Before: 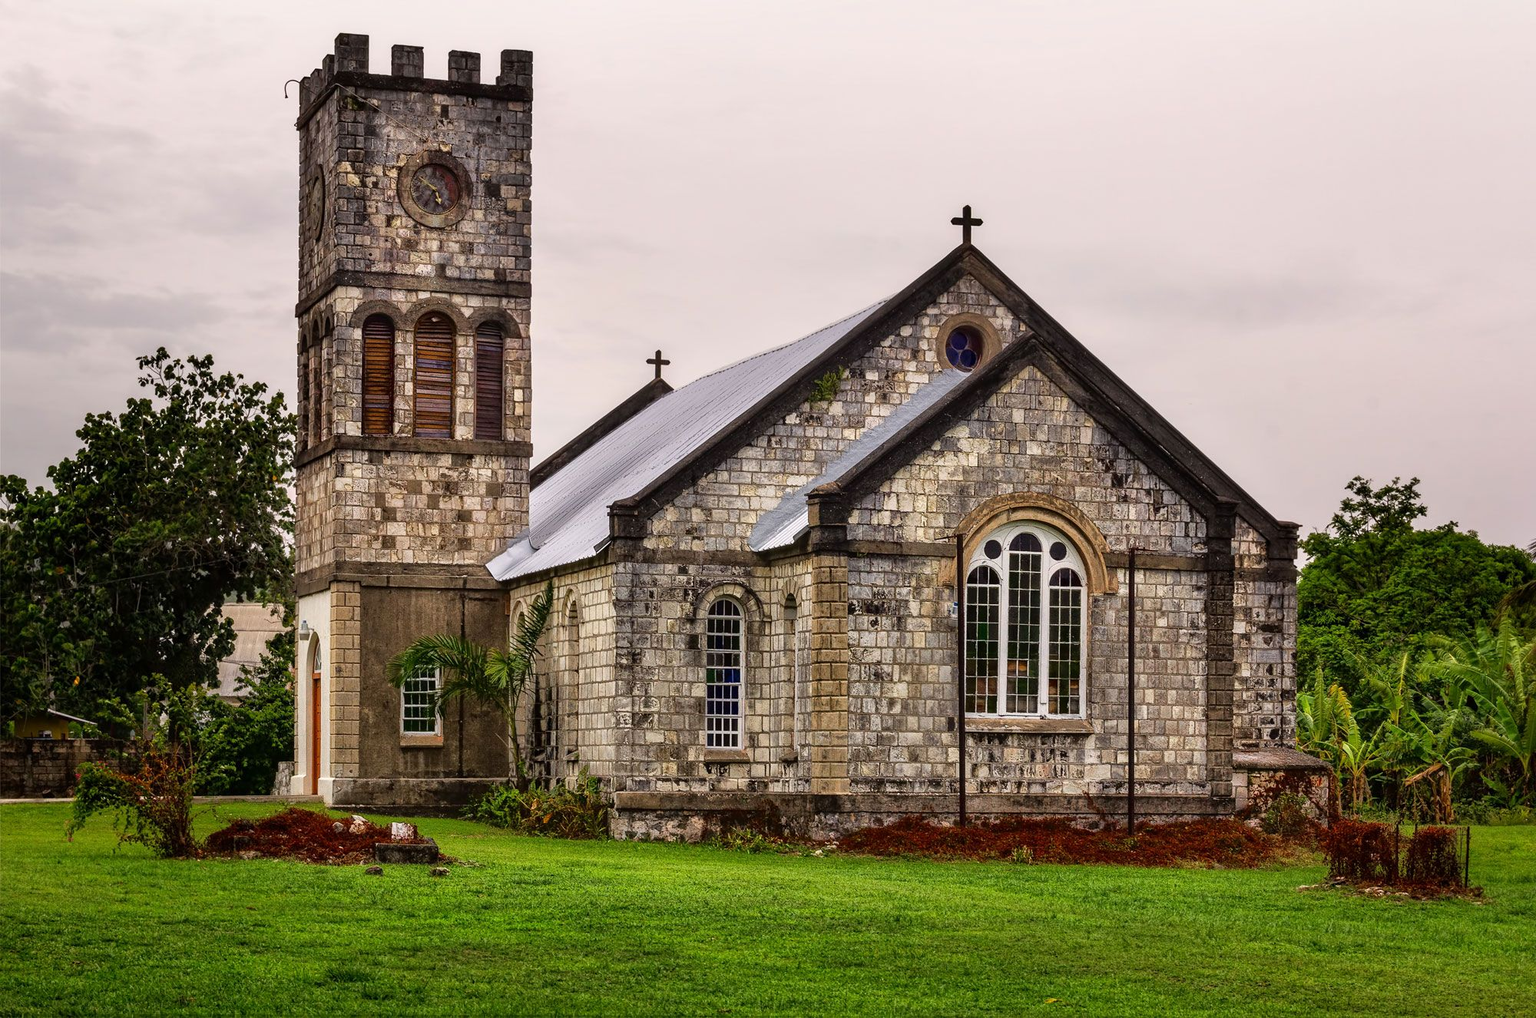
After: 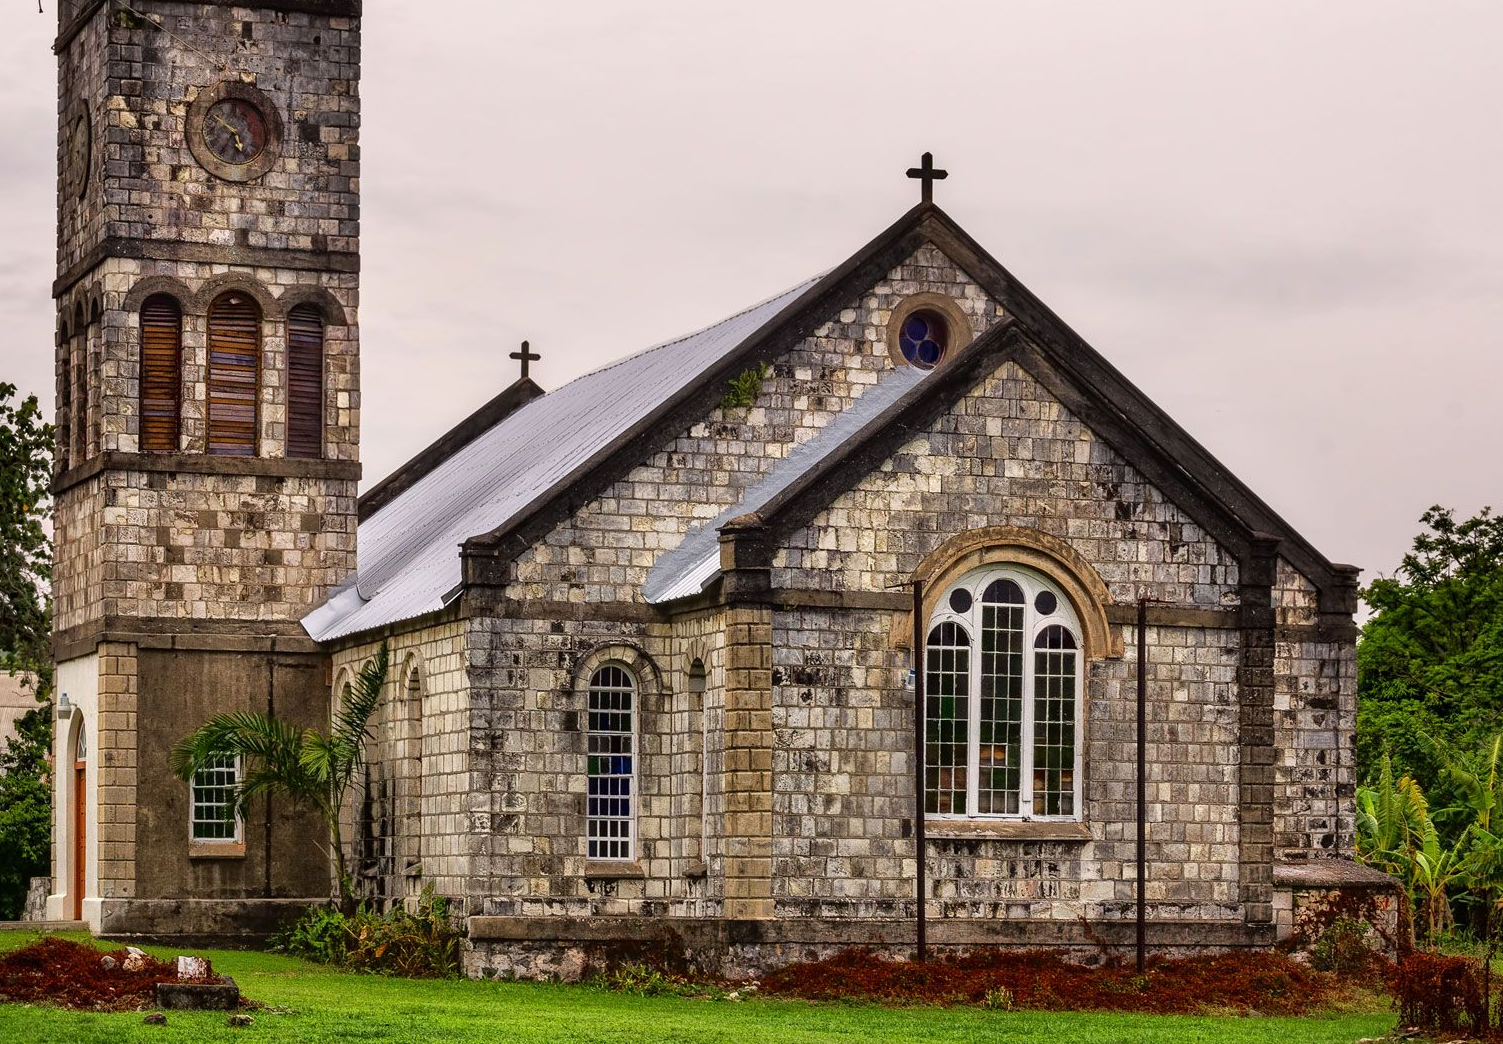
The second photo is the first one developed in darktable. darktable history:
crop: left 16.643%, top 8.695%, right 8.167%, bottom 12.555%
